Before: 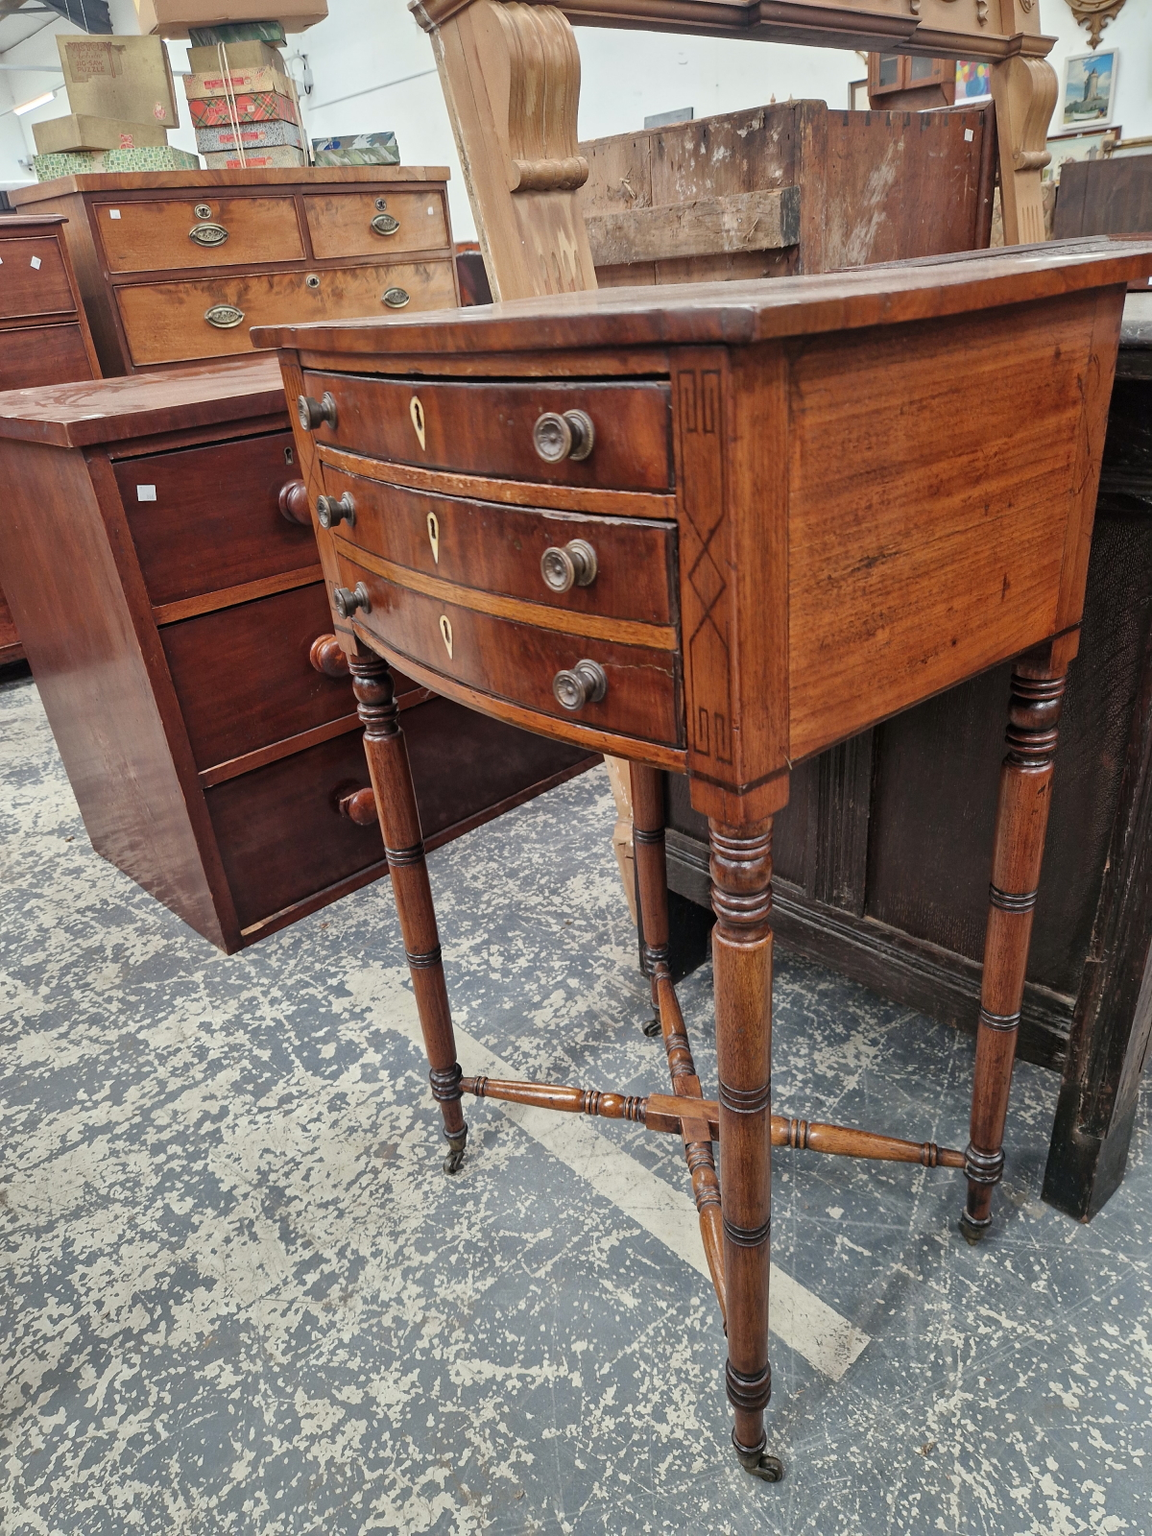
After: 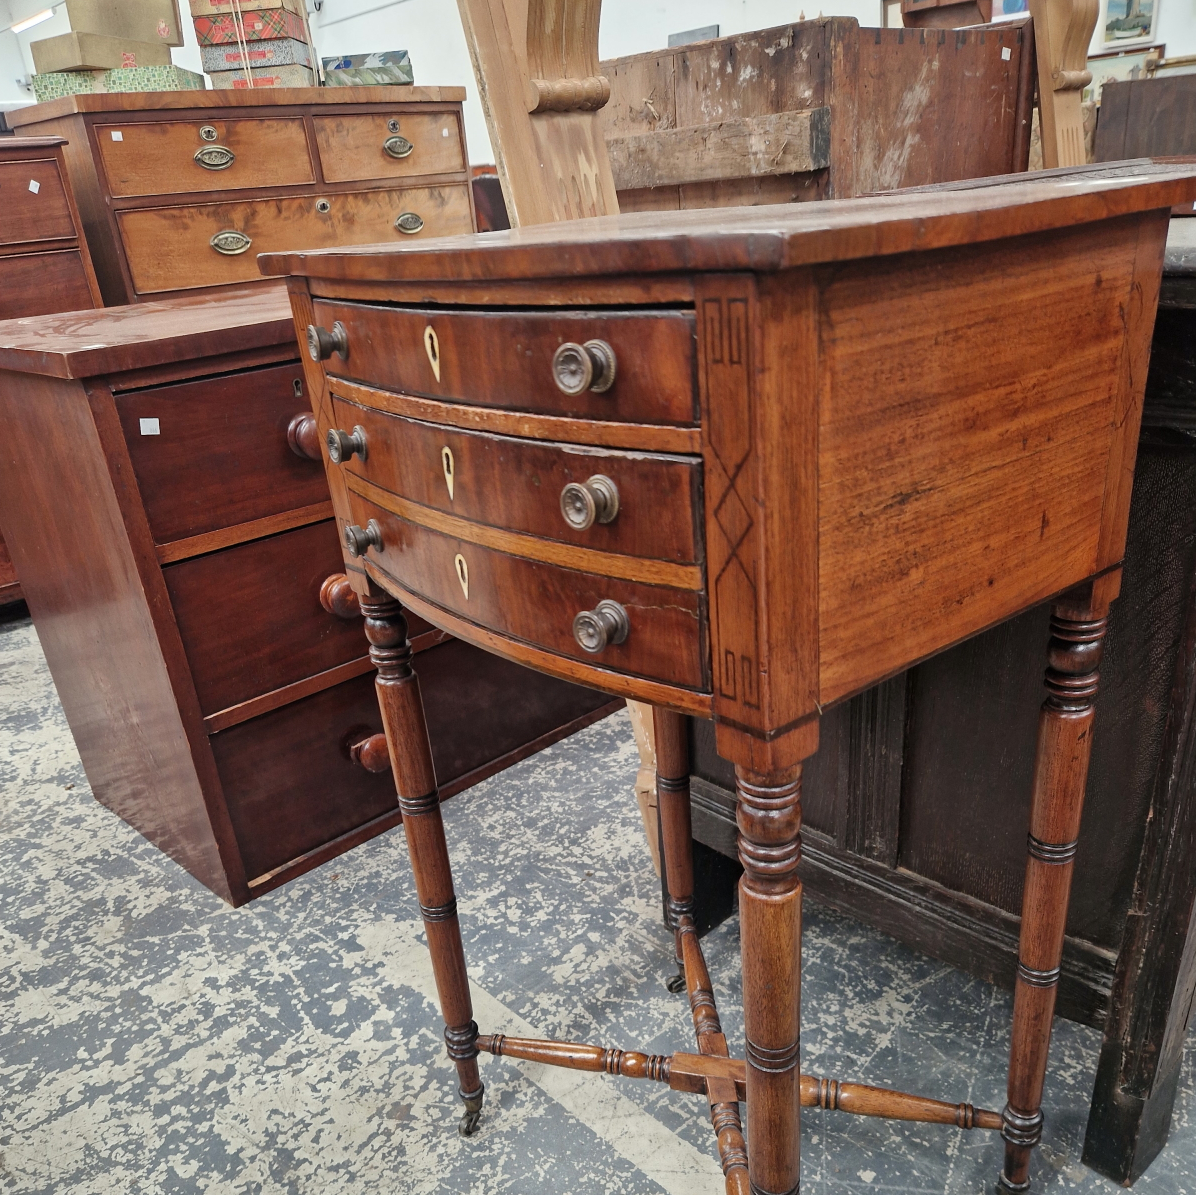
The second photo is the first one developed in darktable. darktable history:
crop: left 0.263%, top 5.467%, bottom 19.834%
